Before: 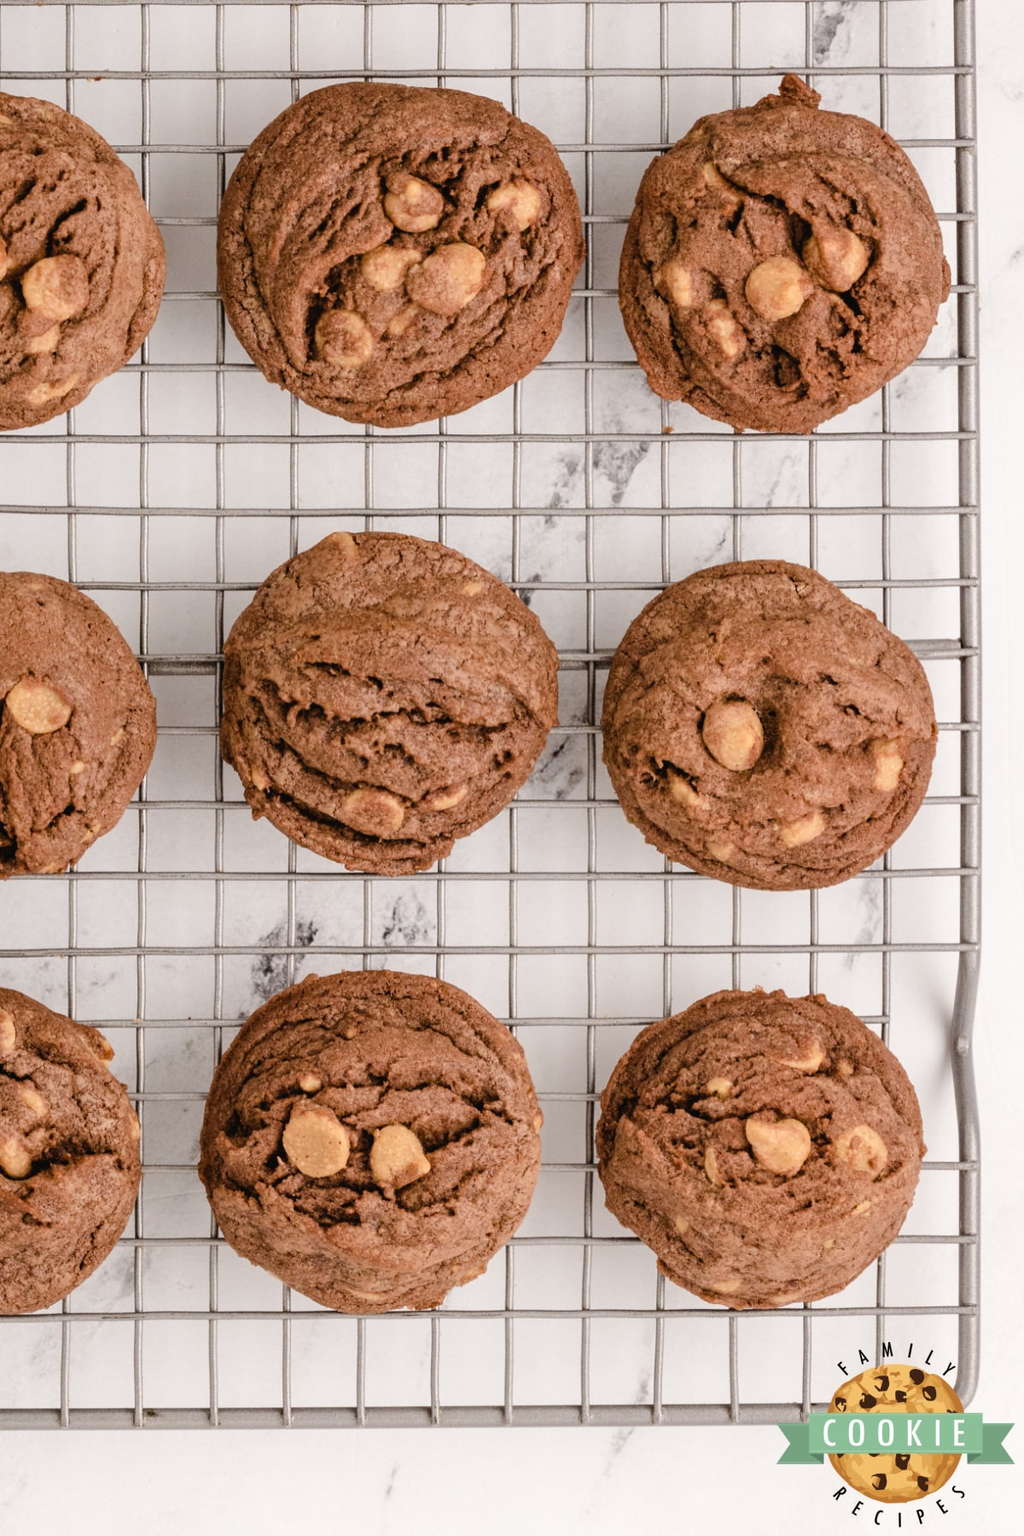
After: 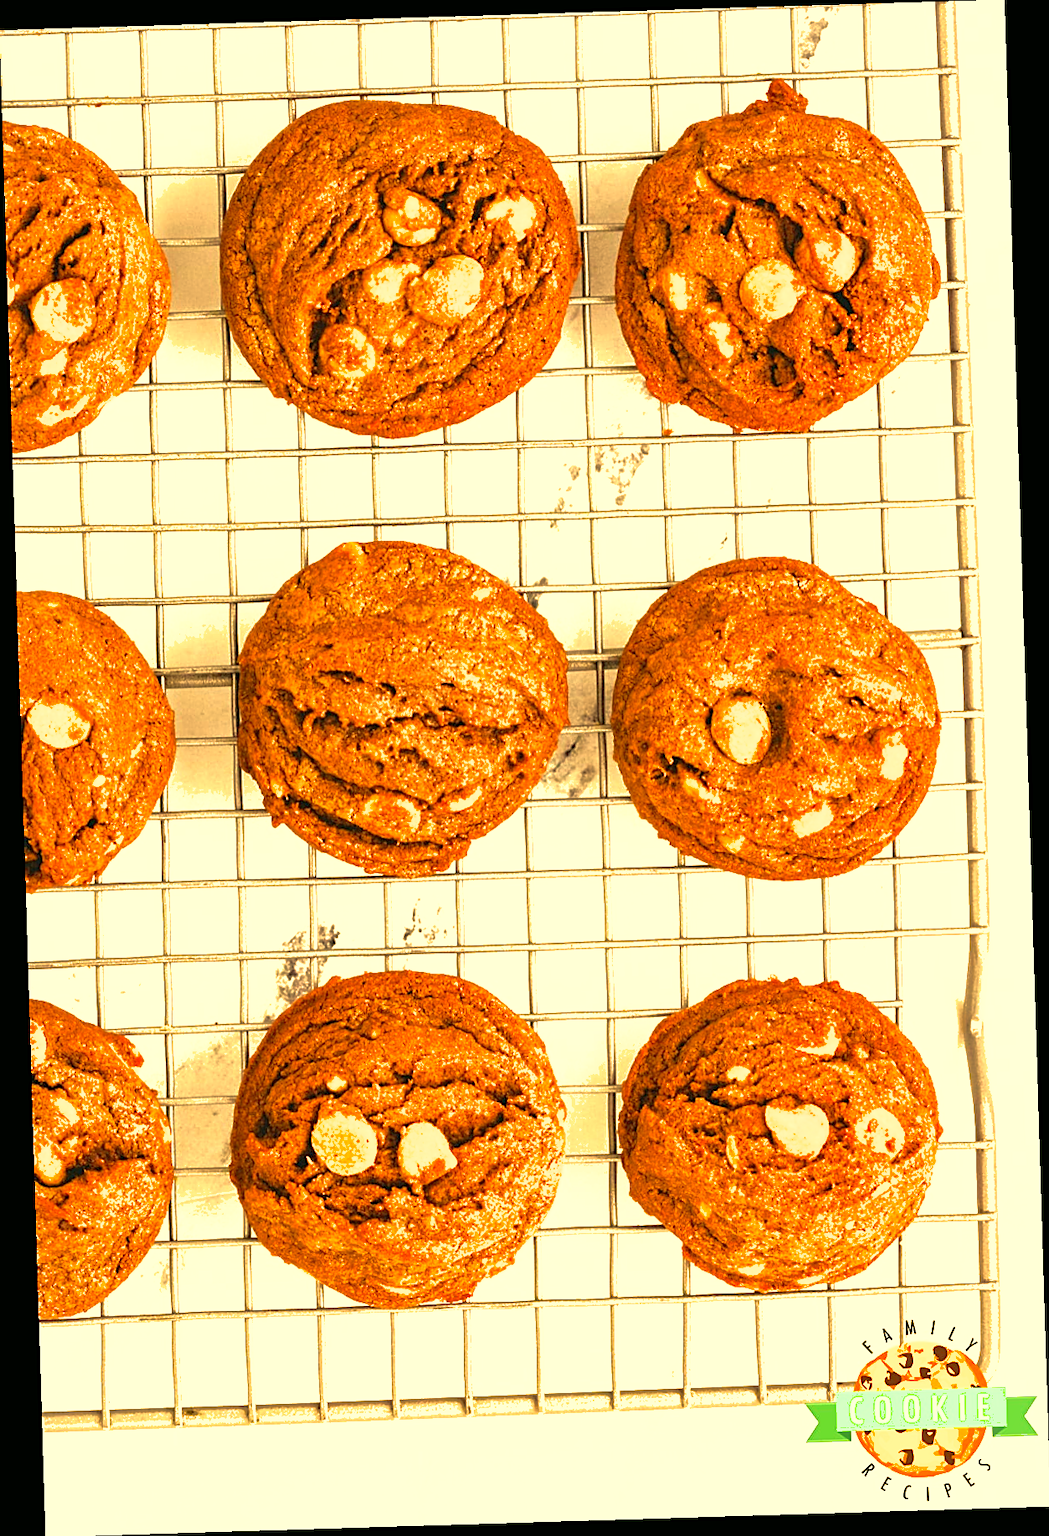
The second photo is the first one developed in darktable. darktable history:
color correction: highlights a* -7.33, highlights b* 1.26, shadows a* -3.55, saturation 1.4
rotate and perspective: rotation -1.75°, automatic cropping off
exposure: exposure 1.2 EV, compensate highlight preservation false
white balance: red 1.138, green 0.996, blue 0.812
shadows and highlights: on, module defaults
sharpen: on, module defaults
